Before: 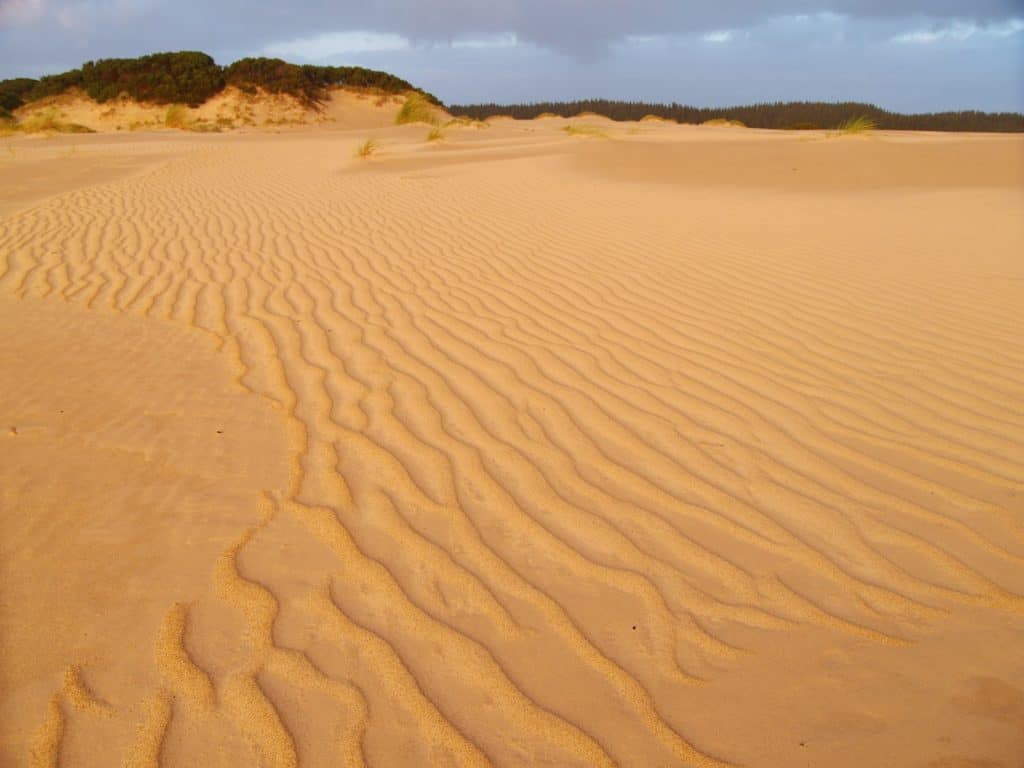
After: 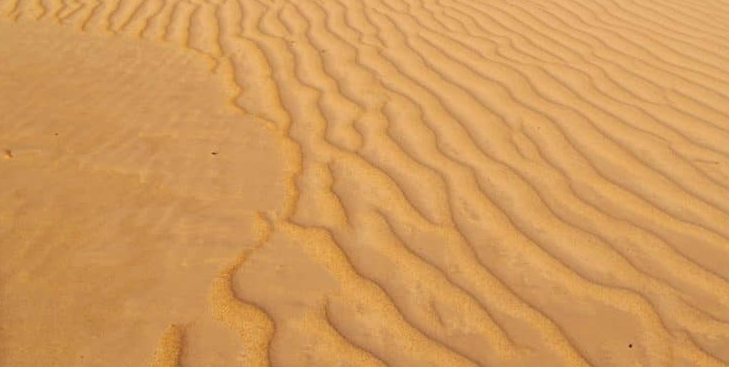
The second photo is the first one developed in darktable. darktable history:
crop: top 36.498%, right 27.964%, bottom 14.995%
local contrast: highlights 61%, shadows 106%, detail 107%, midtone range 0.529
rotate and perspective: rotation -0.45°, automatic cropping original format, crop left 0.008, crop right 0.992, crop top 0.012, crop bottom 0.988
white balance: red 0.986, blue 1.01
